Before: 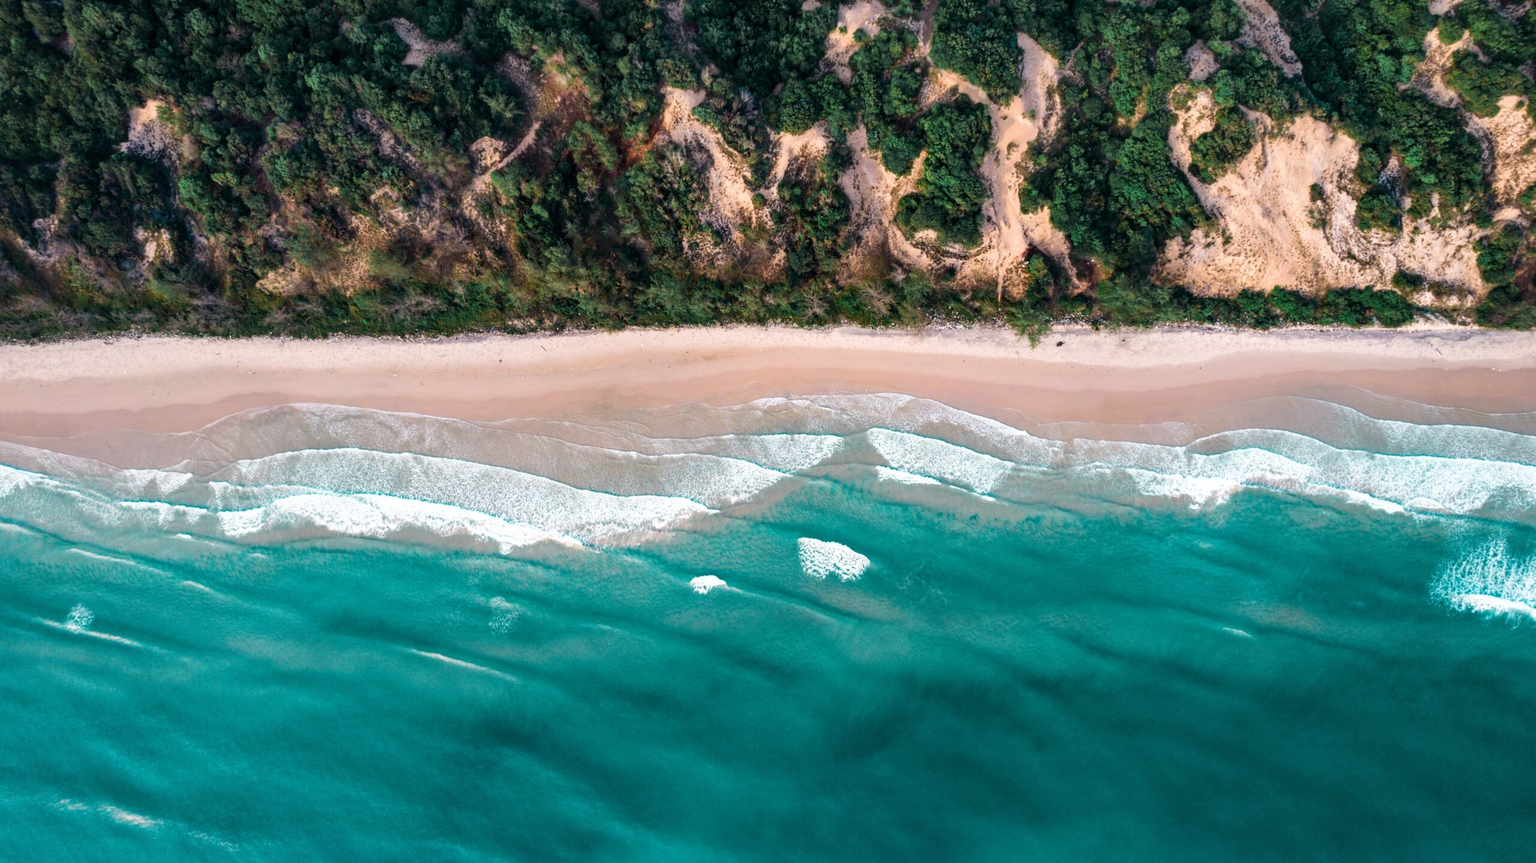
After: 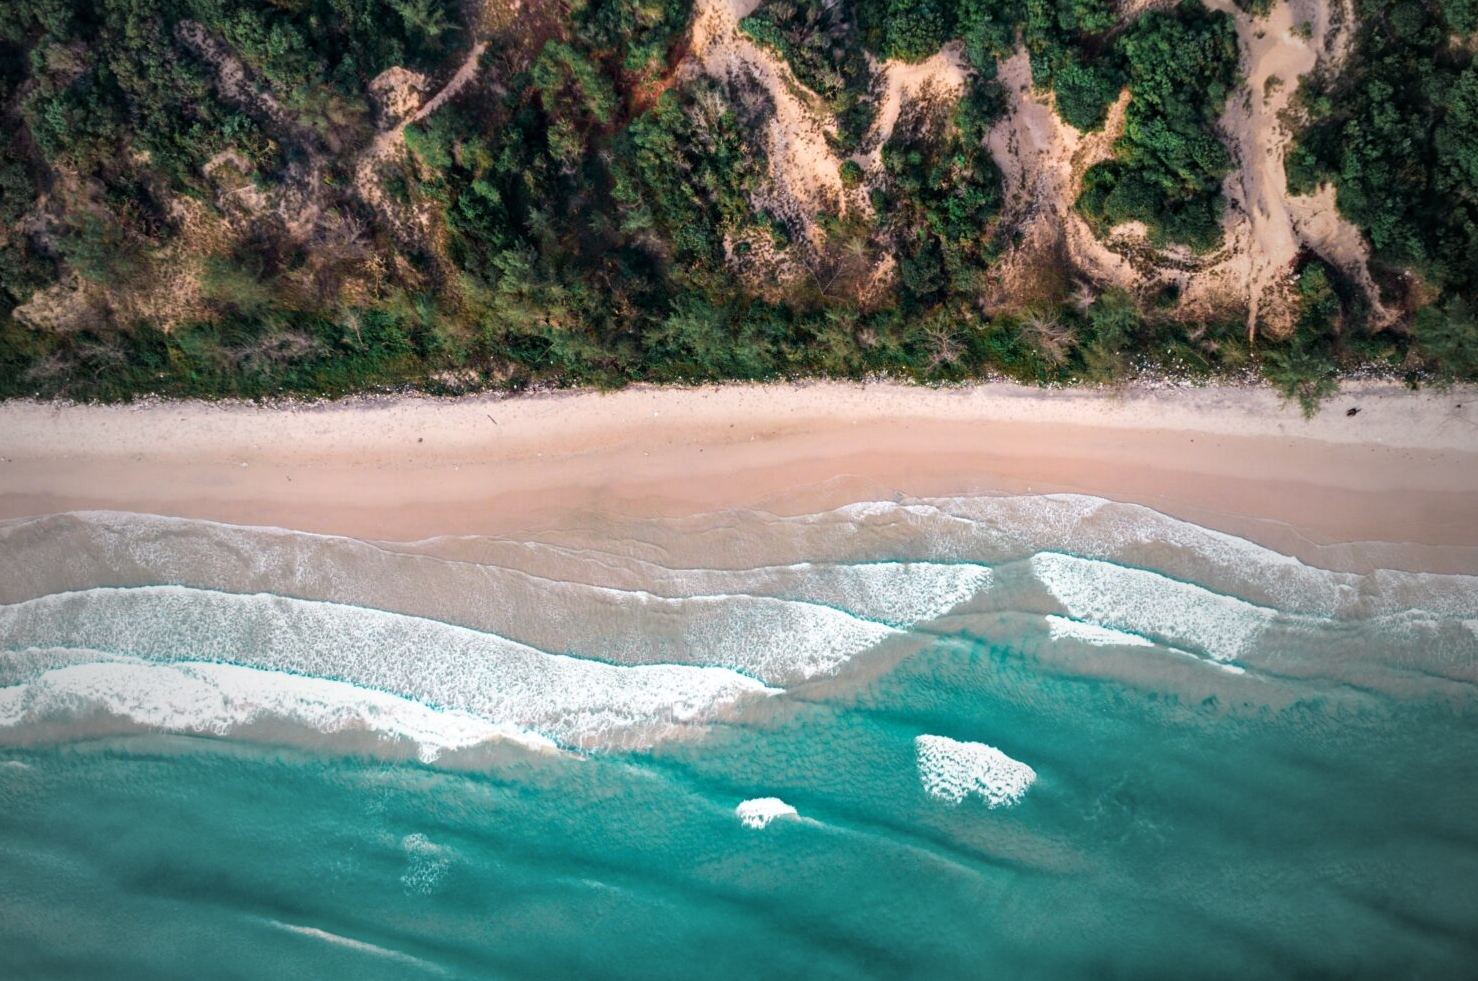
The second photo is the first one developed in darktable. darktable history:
vignetting: fall-off start 72.14%, fall-off radius 108.07%, brightness -0.713, saturation -0.488, center (-0.054, -0.359), width/height ratio 0.729
crop: left 16.202%, top 11.208%, right 26.045%, bottom 20.557%
